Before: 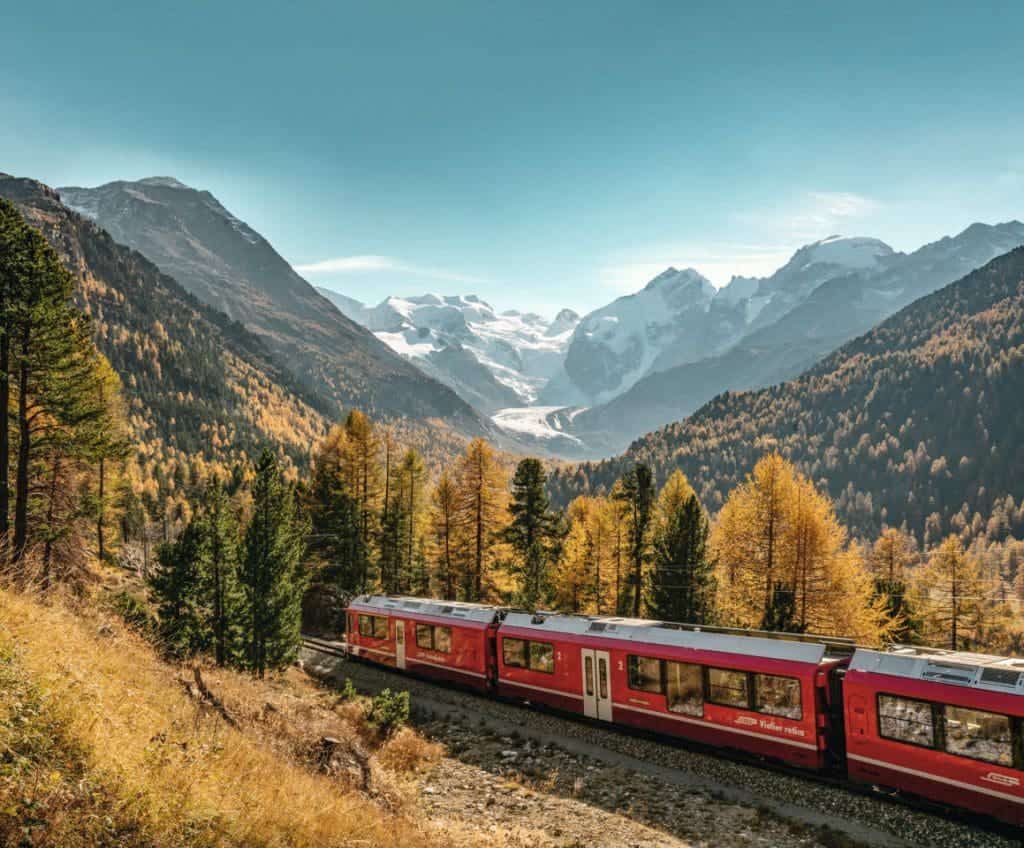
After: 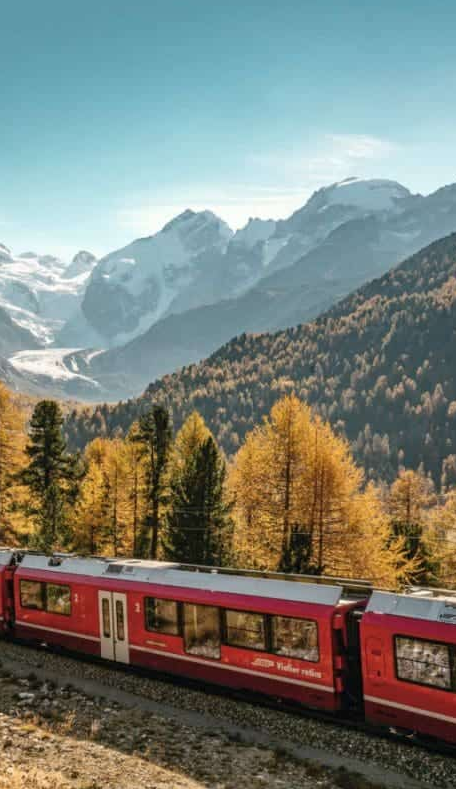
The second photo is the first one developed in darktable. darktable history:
crop: left 47.257%, top 6.842%, right 8.115%
